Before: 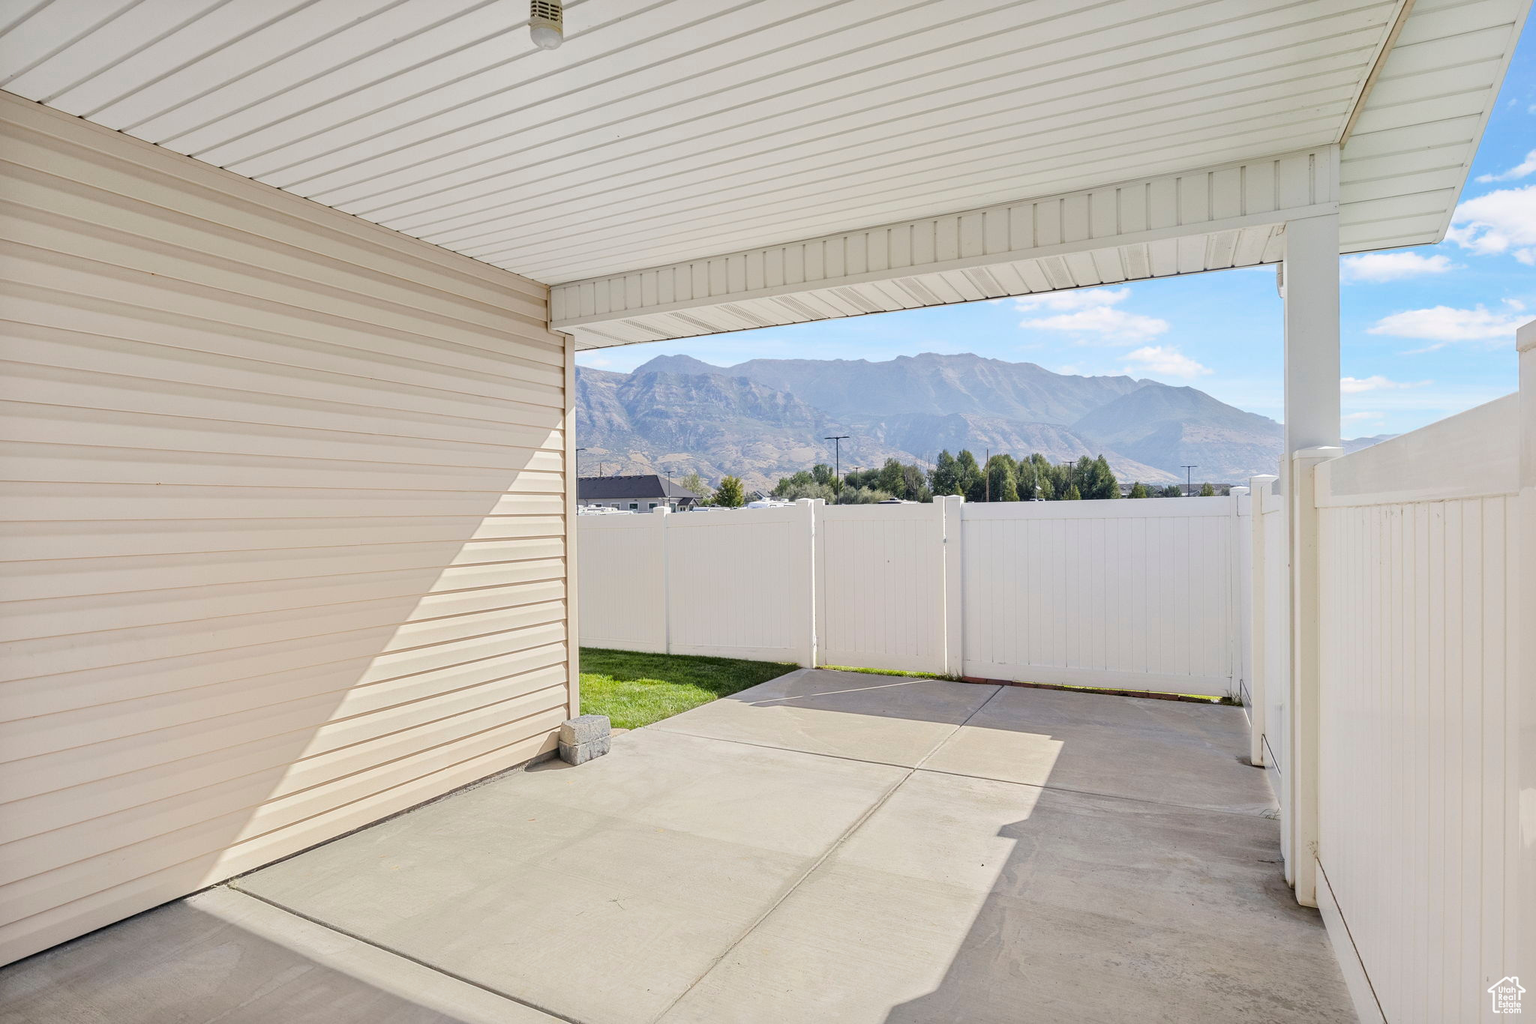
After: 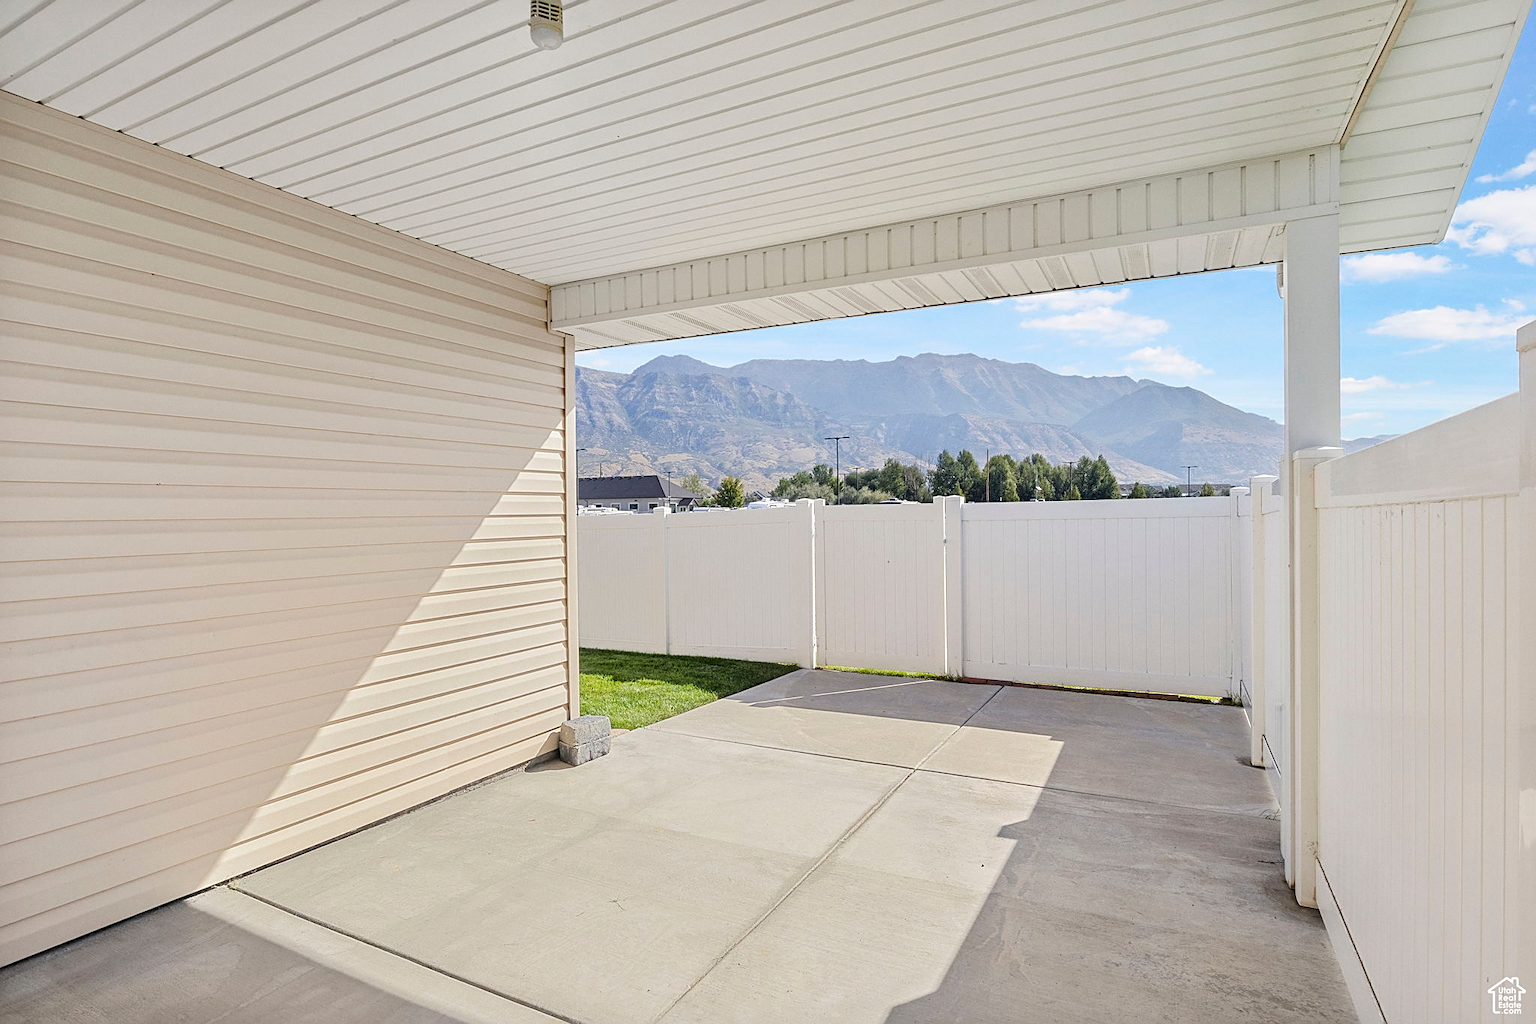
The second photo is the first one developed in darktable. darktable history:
grain: coarseness 0.09 ISO, strength 10%
sharpen: on, module defaults
tone equalizer: on, module defaults
